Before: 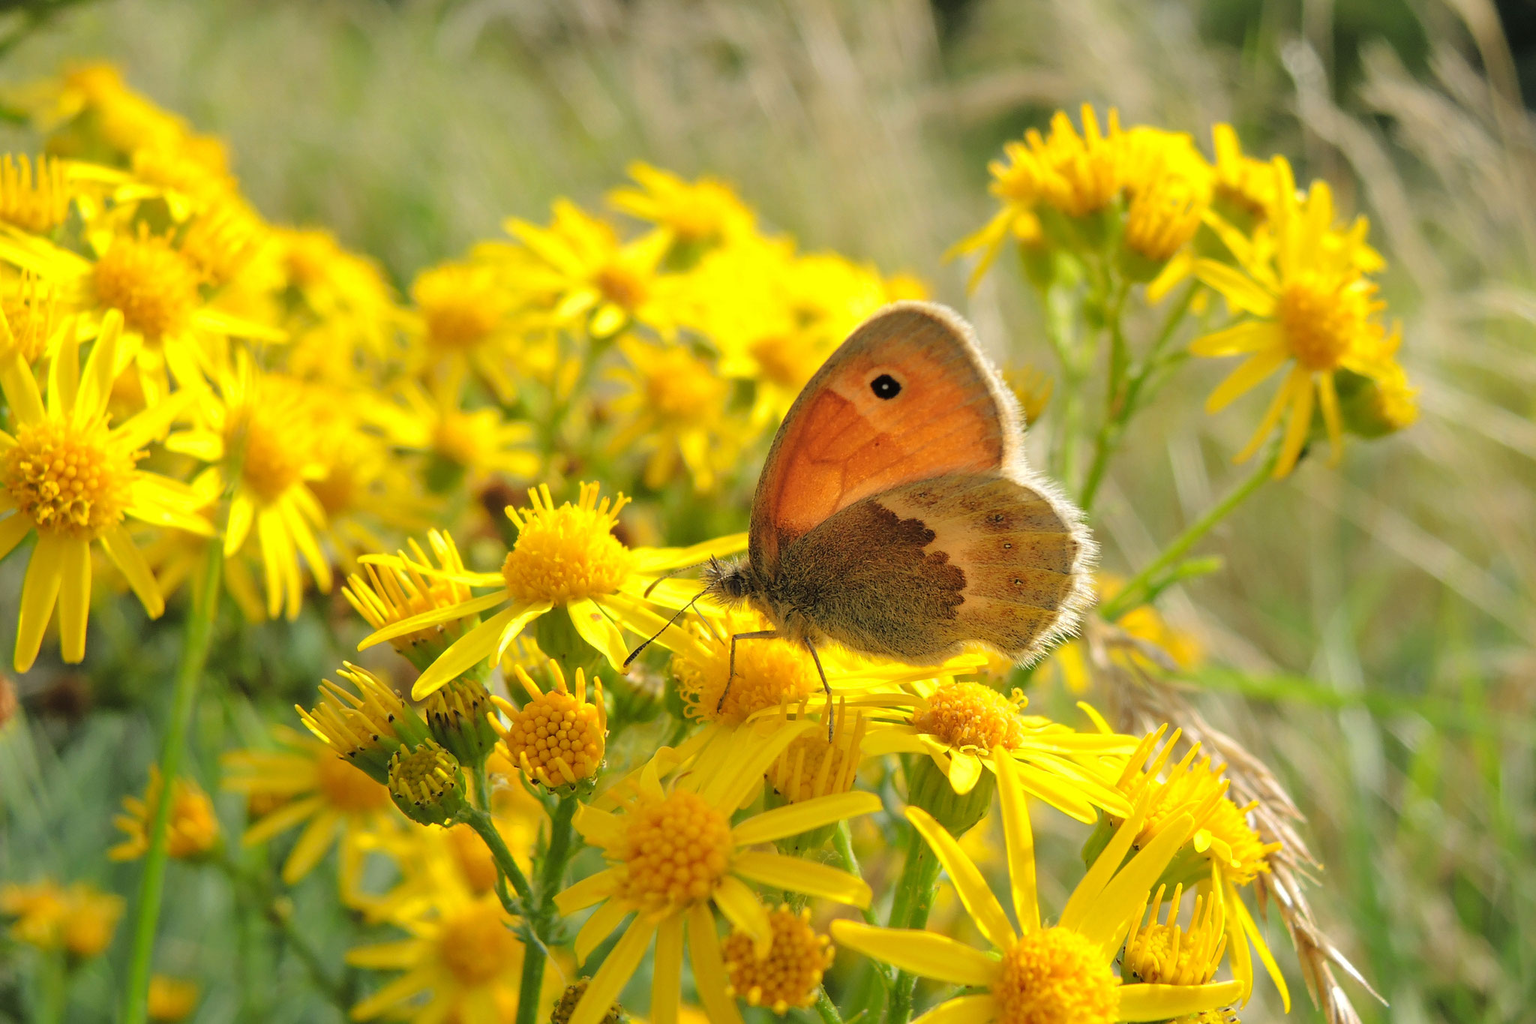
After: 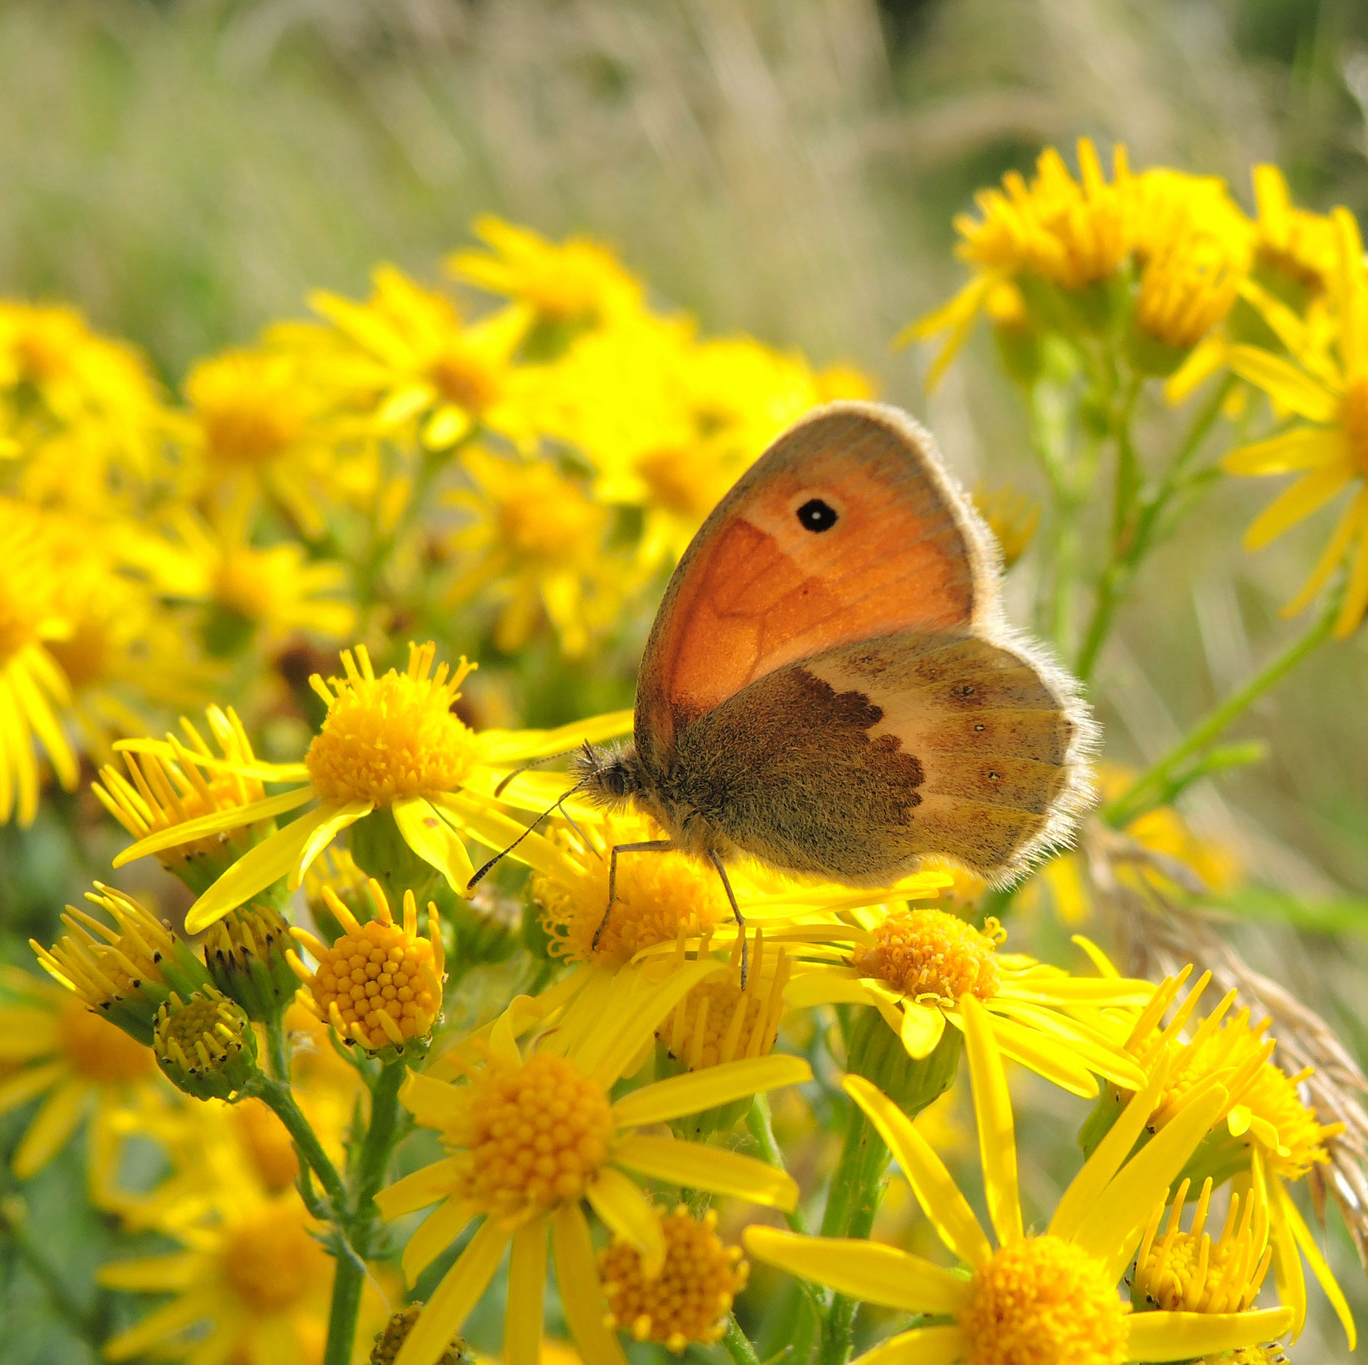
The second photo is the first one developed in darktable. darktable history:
crop and rotate: left 17.797%, right 15.367%
